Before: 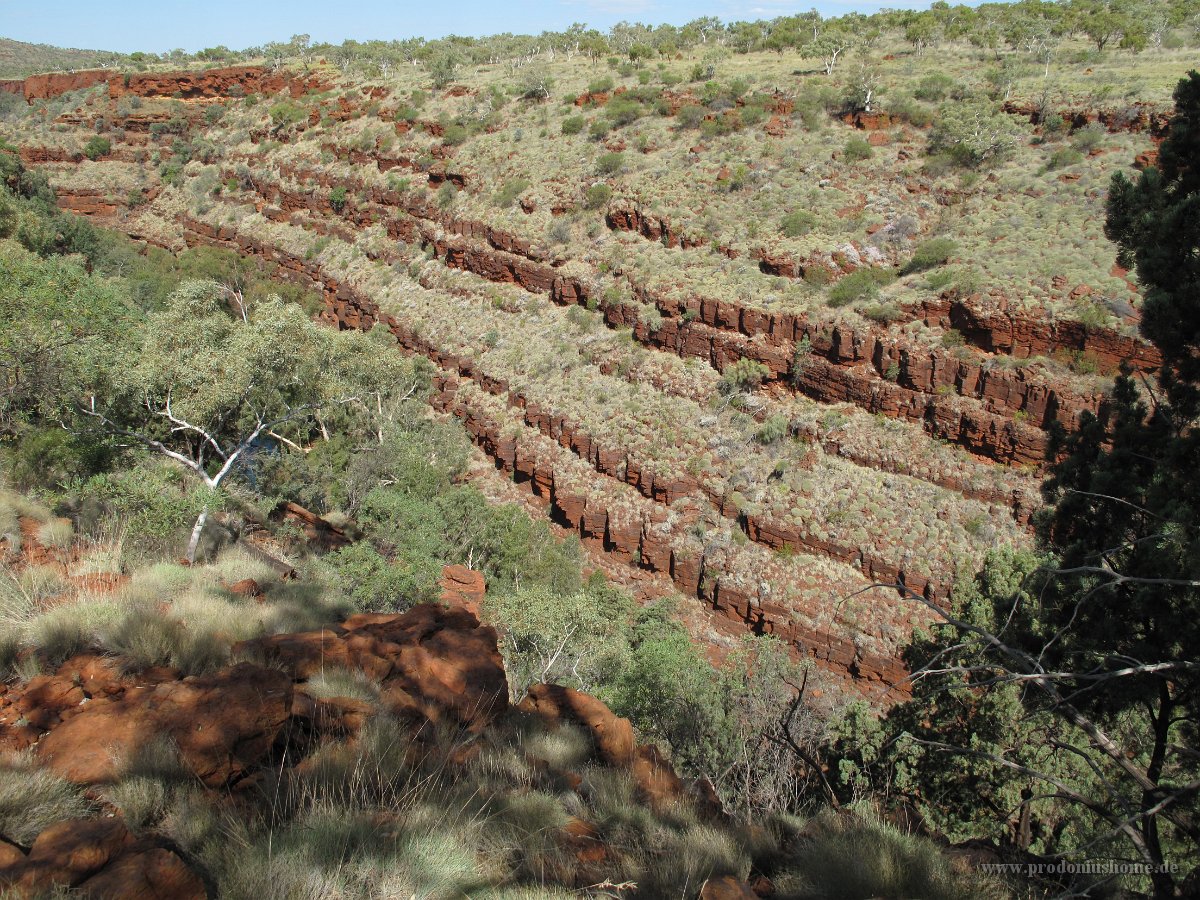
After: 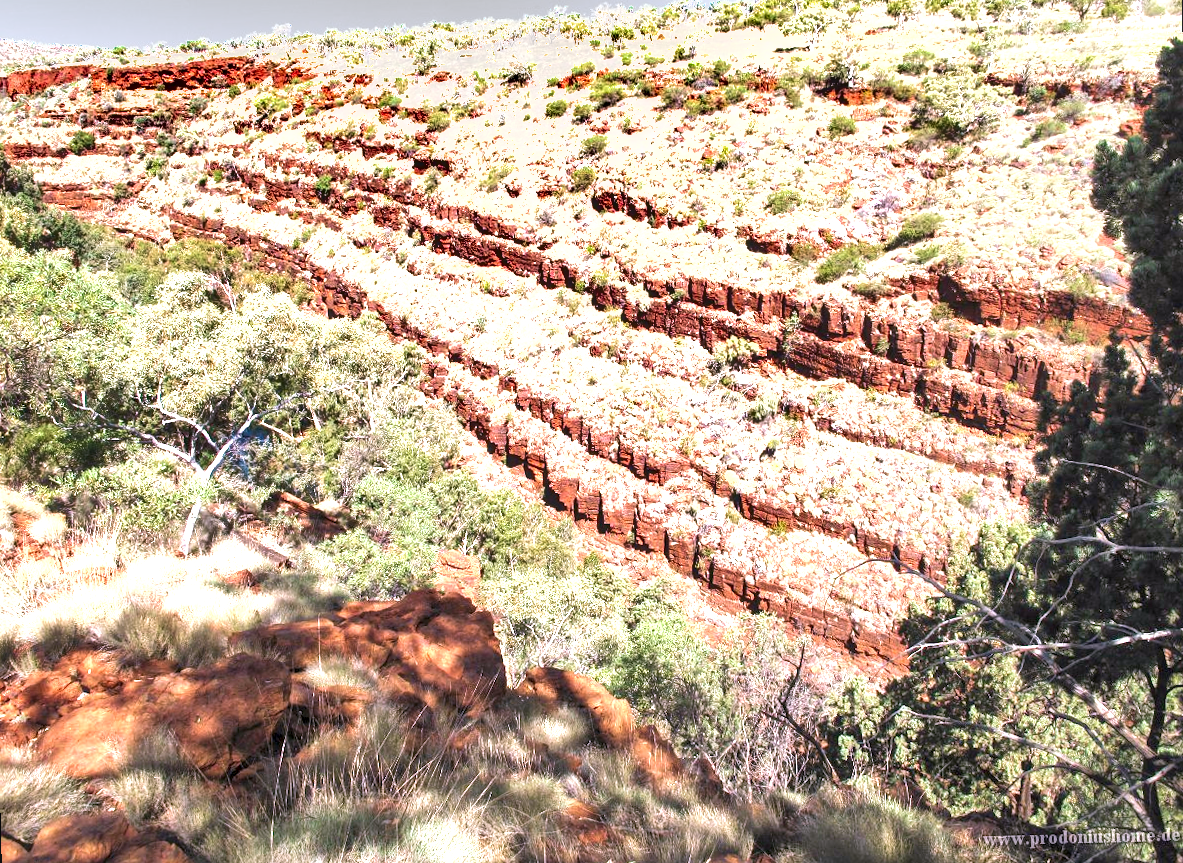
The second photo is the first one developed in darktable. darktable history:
shadows and highlights: soften with gaussian
velvia: on, module defaults
local contrast: on, module defaults
rotate and perspective: rotation -1.42°, crop left 0.016, crop right 0.984, crop top 0.035, crop bottom 0.965
white balance: red 1.066, blue 1.119
exposure: black level correction 0, exposure 1.741 EV, compensate exposure bias true, compensate highlight preservation false
